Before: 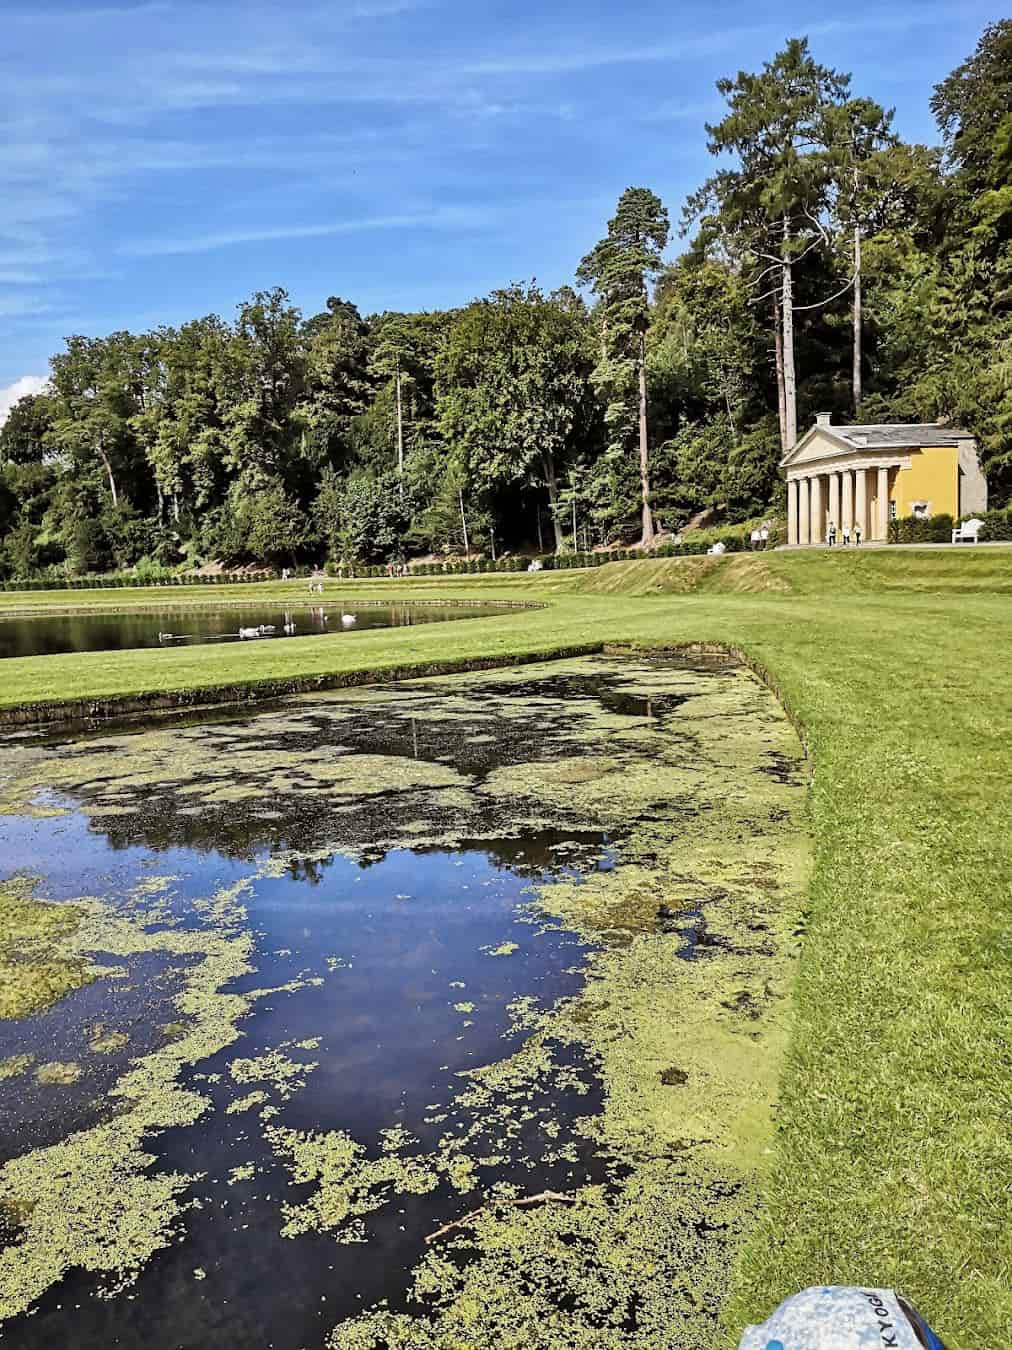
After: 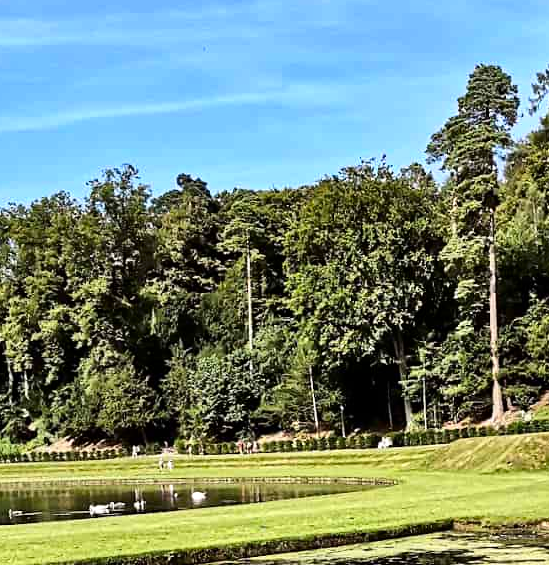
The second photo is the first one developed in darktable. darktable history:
tone equalizer: -8 EV -0.397 EV, -7 EV -0.362 EV, -6 EV -0.343 EV, -5 EV -0.249 EV, -3 EV 0.188 EV, -2 EV 0.325 EV, -1 EV 0.395 EV, +0 EV 0.435 EV, mask exposure compensation -0.509 EV
crop: left 14.831%, top 9.147%, right 30.875%, bottom 48.997%
contrast brightness saturation: contrast 0.132, brightness -0.045, saturation 0.164
